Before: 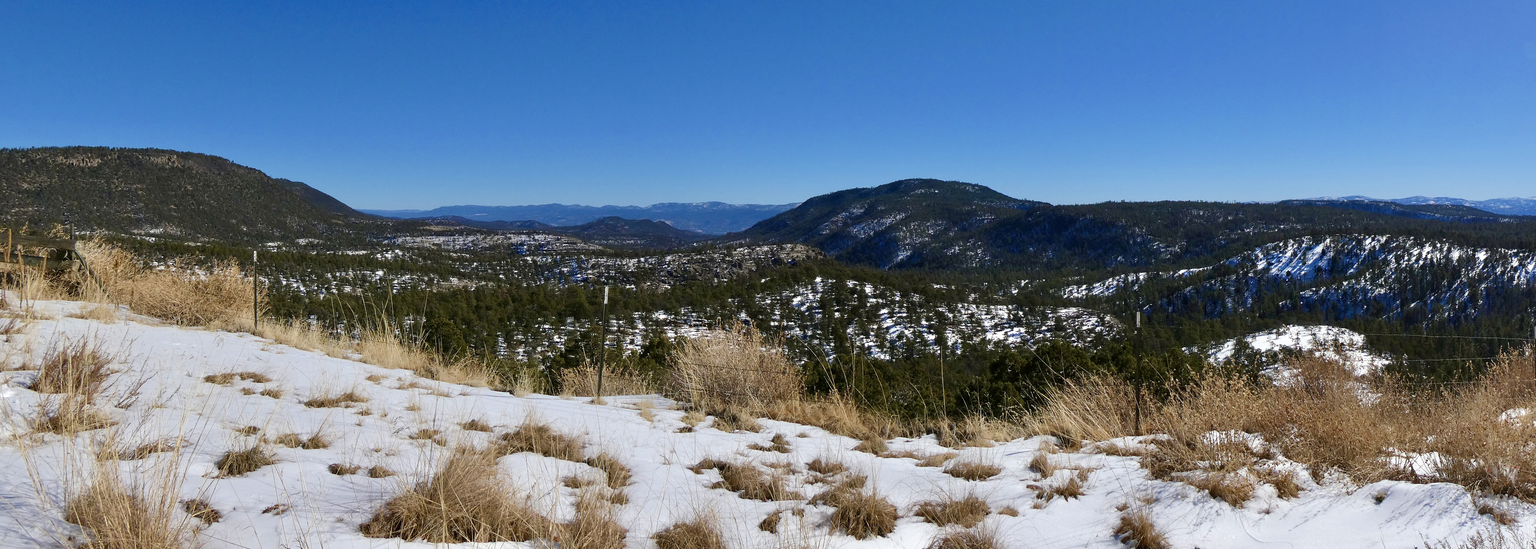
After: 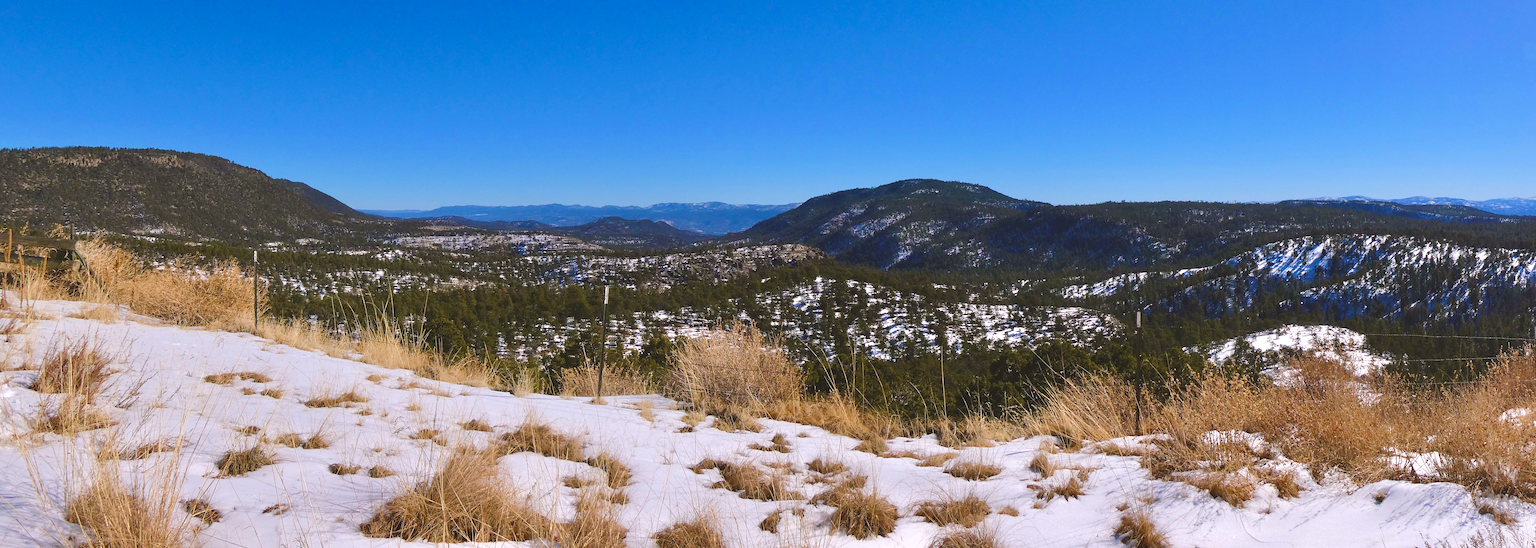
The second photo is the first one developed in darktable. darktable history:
tone equalizer: on, module defaults
exposure: black level correction -0.008, exposure 0.068 EV, compensate exposure bias true, compensate highlight preservation false
color balance rgb: power › luminance -3.534%, power › chroma 0.546%, power › hue 39.56°, highlights gain › chroma 1.546%, highlights gain › hue 309.03°, global offset › luminance 0.47%, perceptual saturation grading › global saturation 15.082%, perceptual brilliance grading › mid-tones 9.044%, perceptual brilliance grading › shadows 14.625%
